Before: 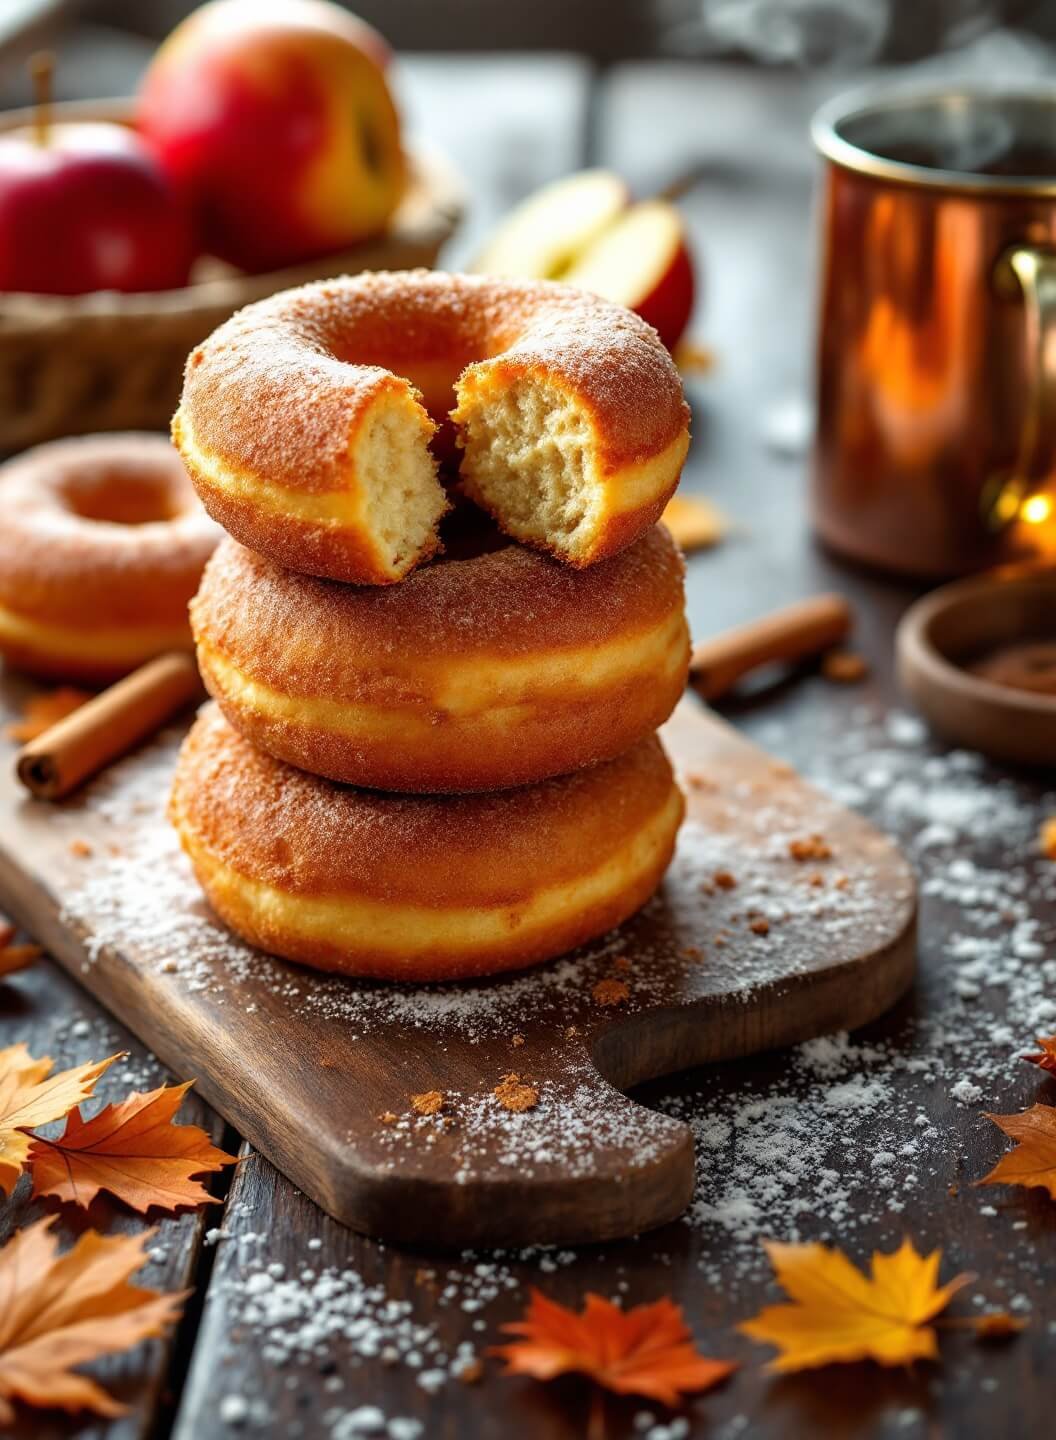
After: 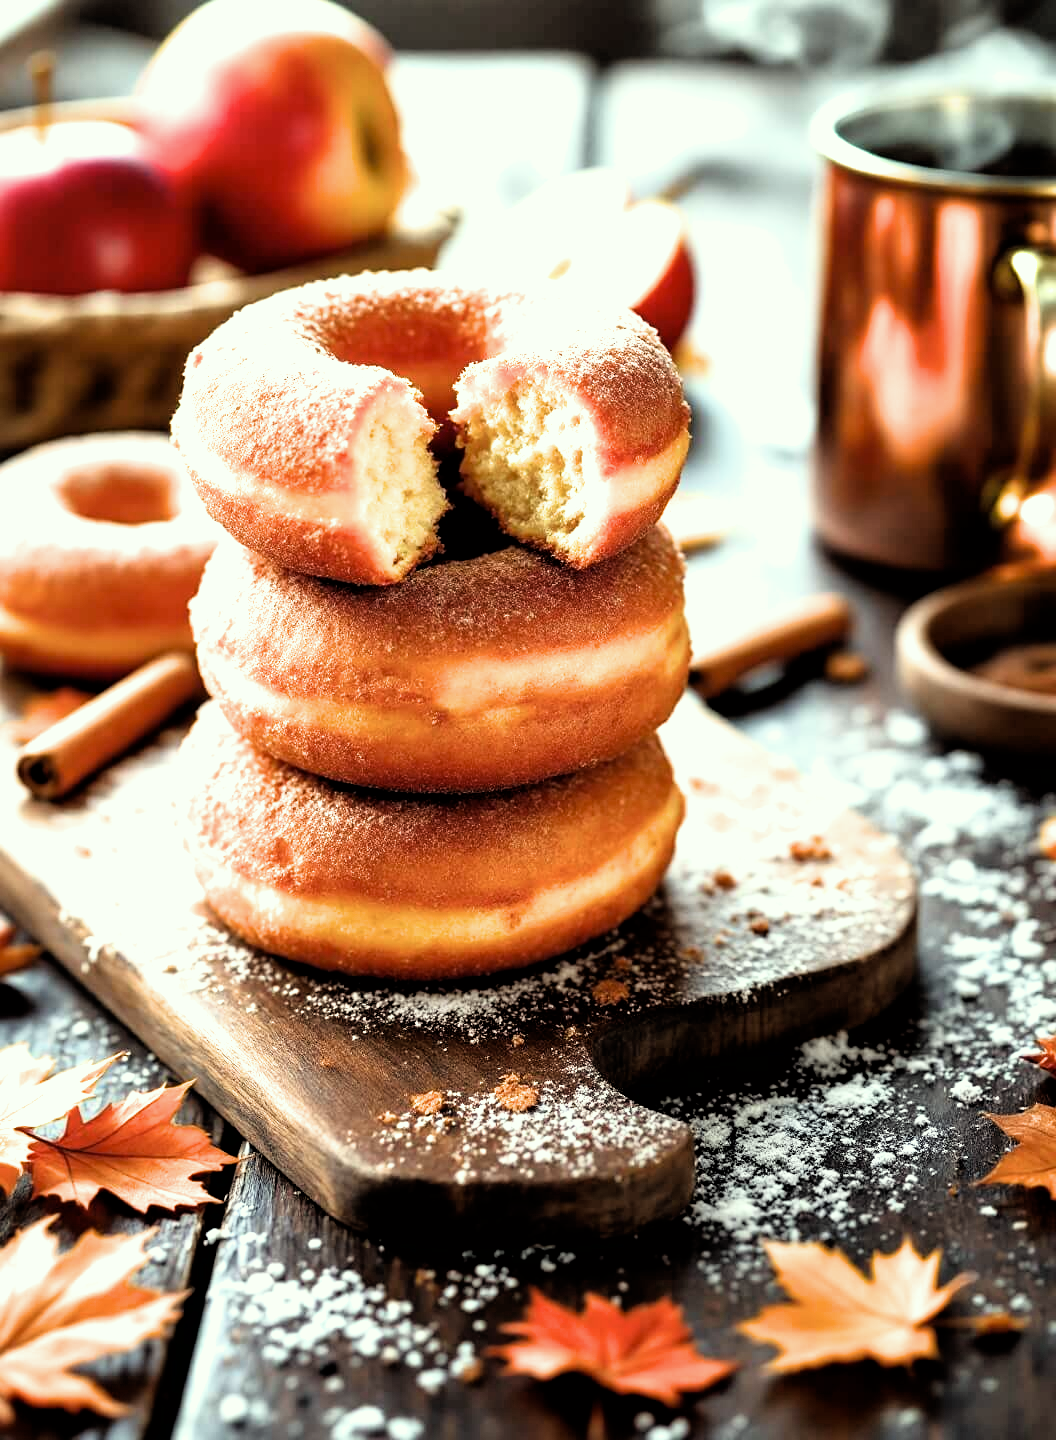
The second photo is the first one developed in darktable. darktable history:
exposure: black level correction 0, exposure 1 EV, compensate exposure bias true, compensate highlight preservation false
color correction: highlights a* -4.73, highlights b* 5.06, saturation 0.97
filmic rgb: black relative exposure -3.64 EV, white relative exposure 2.44 EV, hardness 3.29
